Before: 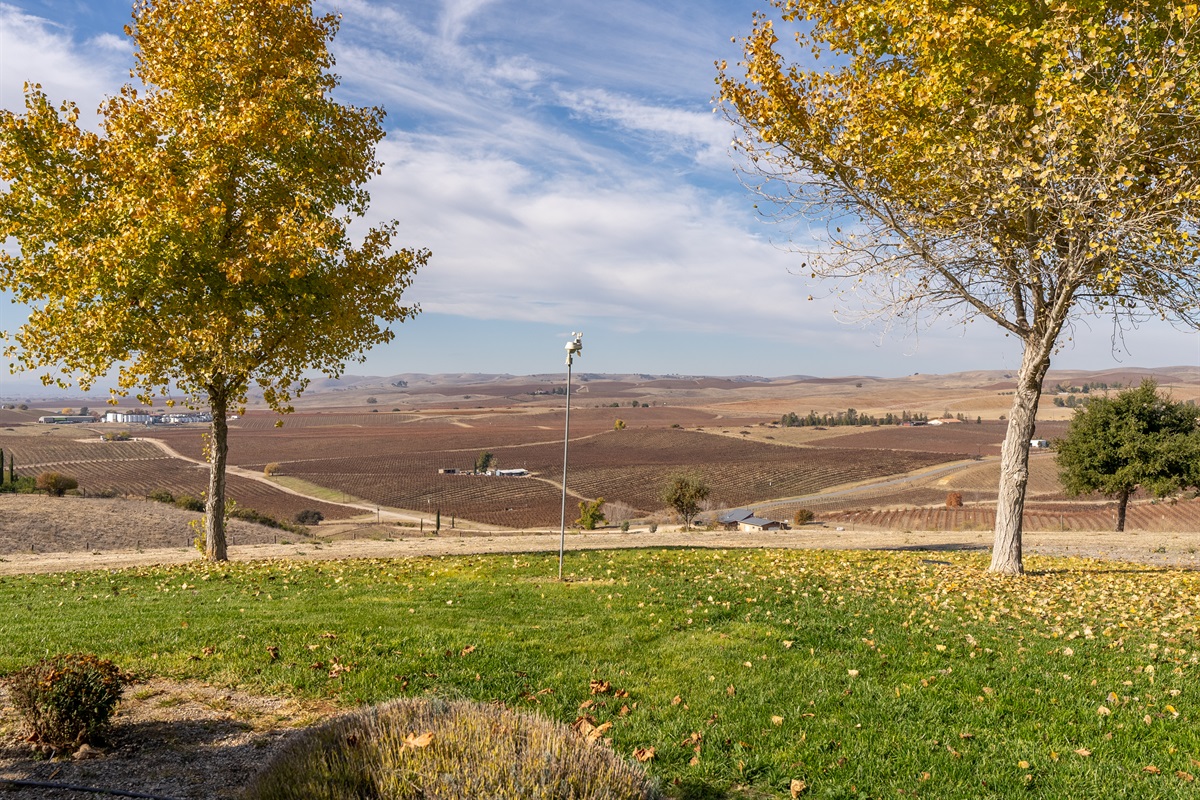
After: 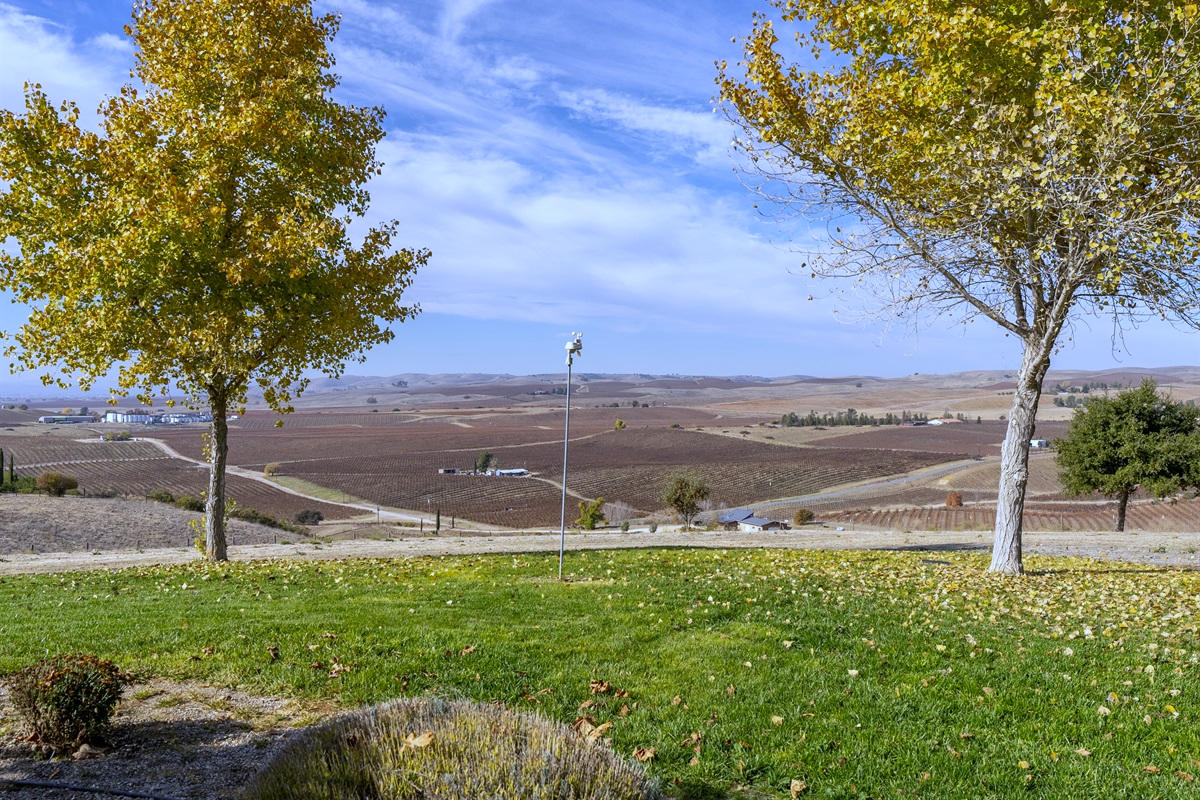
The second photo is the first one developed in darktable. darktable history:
color correction: highlights b* 3
white balance: red 0.871, blue 1.249
